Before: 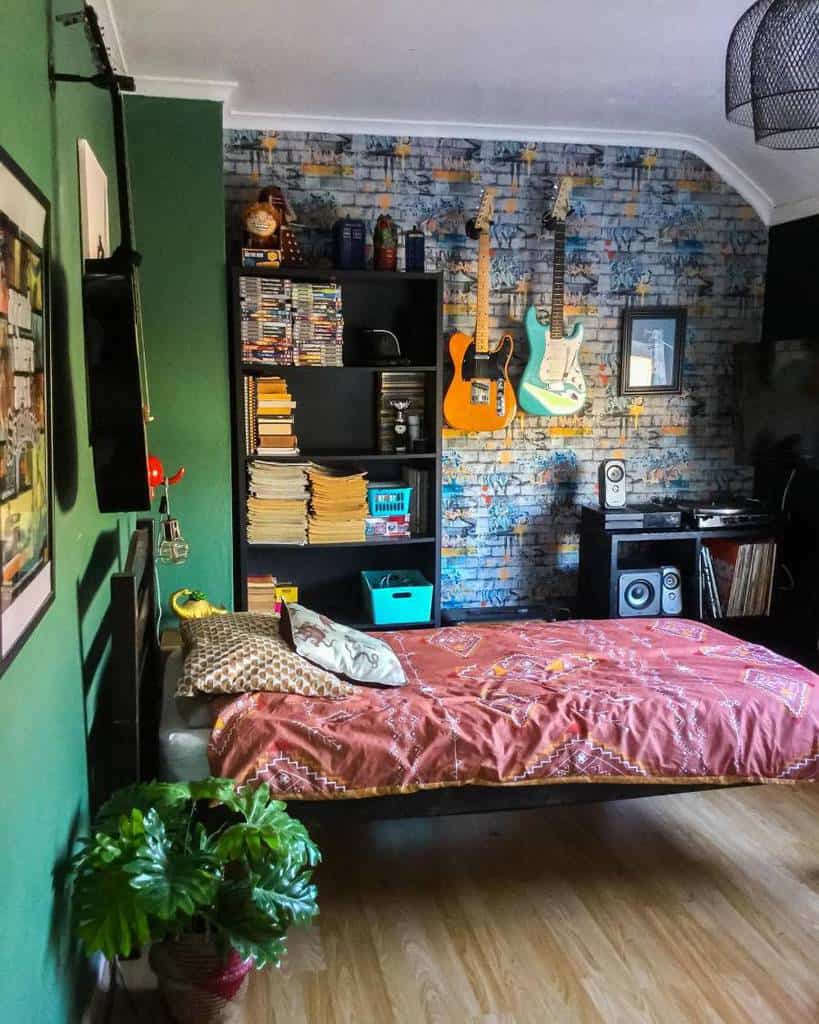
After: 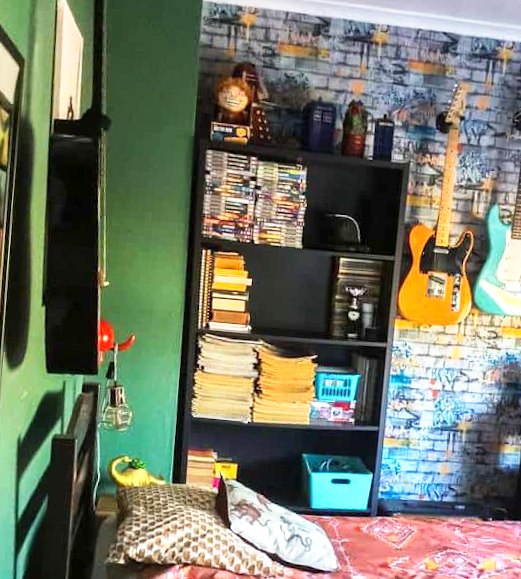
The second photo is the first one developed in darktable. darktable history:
base curve: curves: ch0 [(0, 0) (0.688, 0.865) (1, 1)], preserve colors none
crop and rotate: angle -4.99°, left 2.122%, top 6.945%, right 27.566%, bottom 30.519%
exposure: black level correction 0, exposure 0.3 EV, compensate highlight preservation false
